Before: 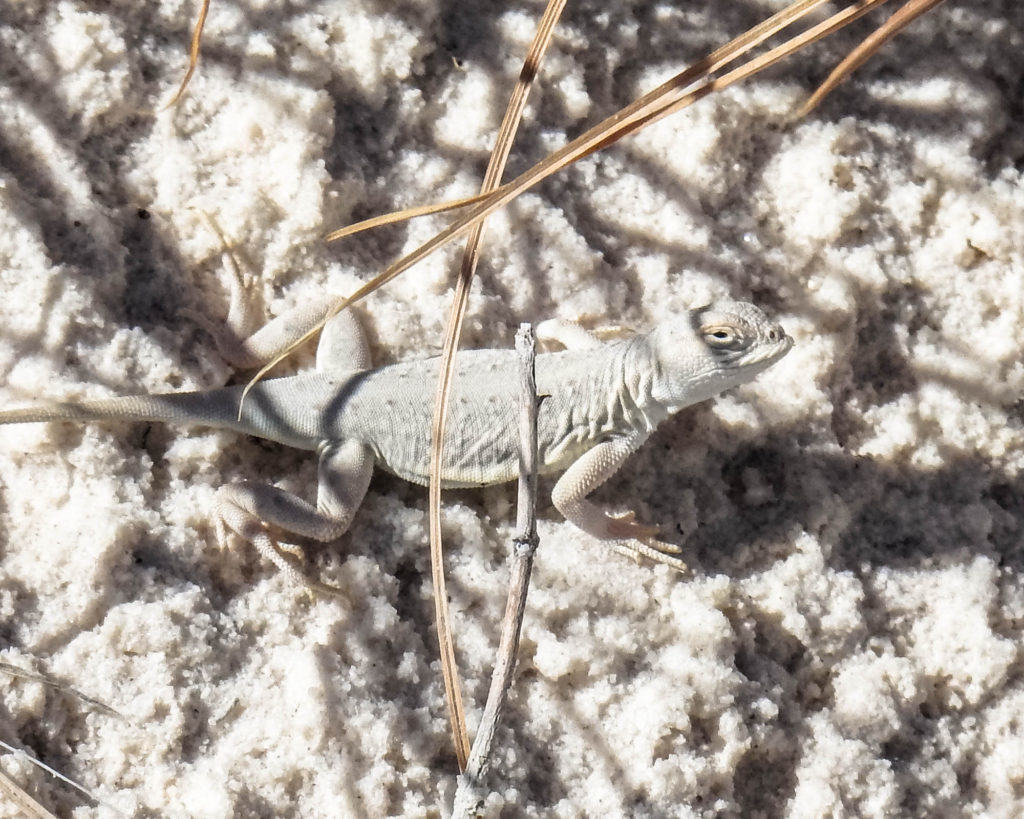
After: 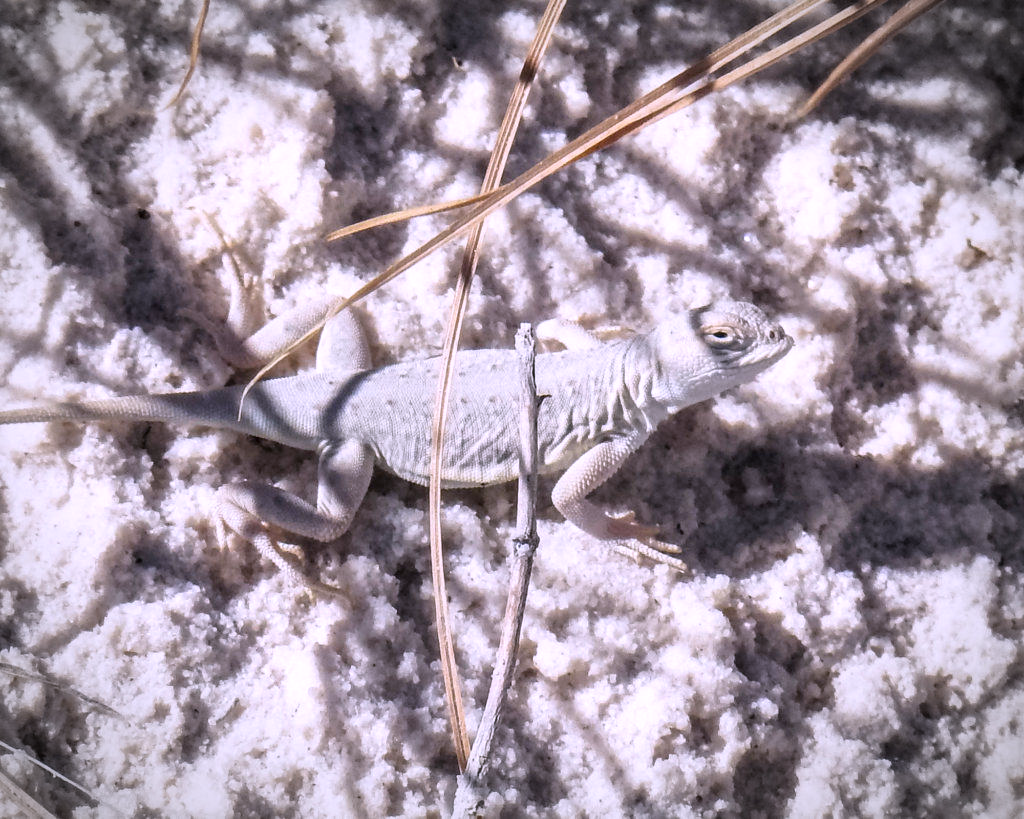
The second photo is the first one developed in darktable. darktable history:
vignetting: automatic ratio true
white balance: red 1.042, blue 1.17
